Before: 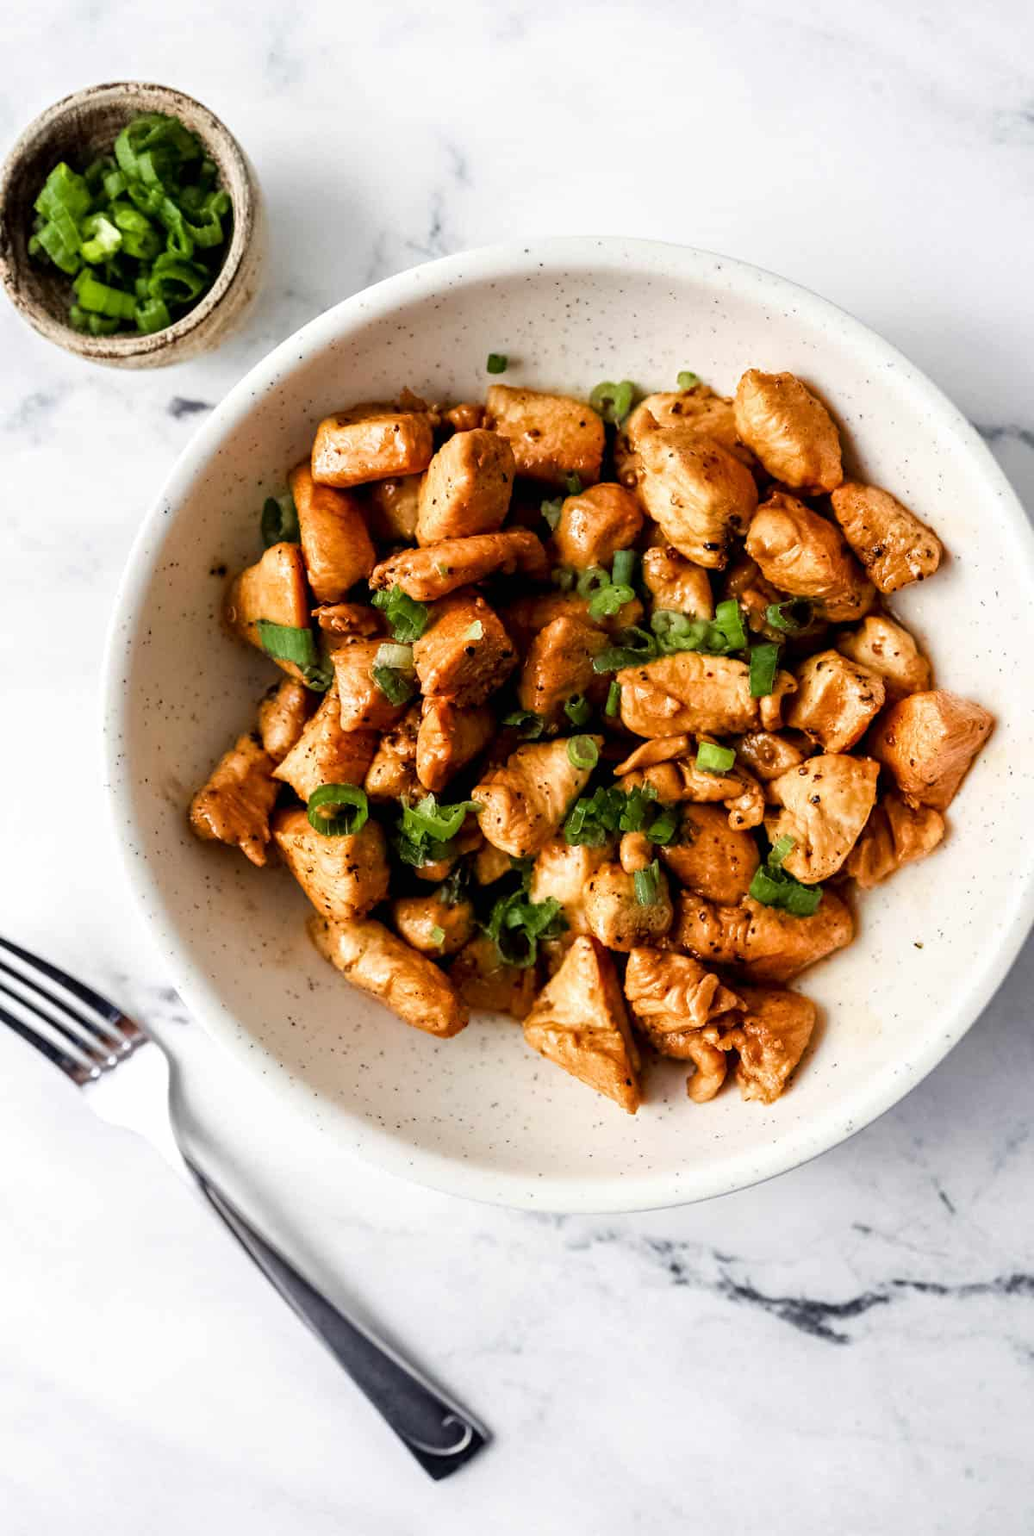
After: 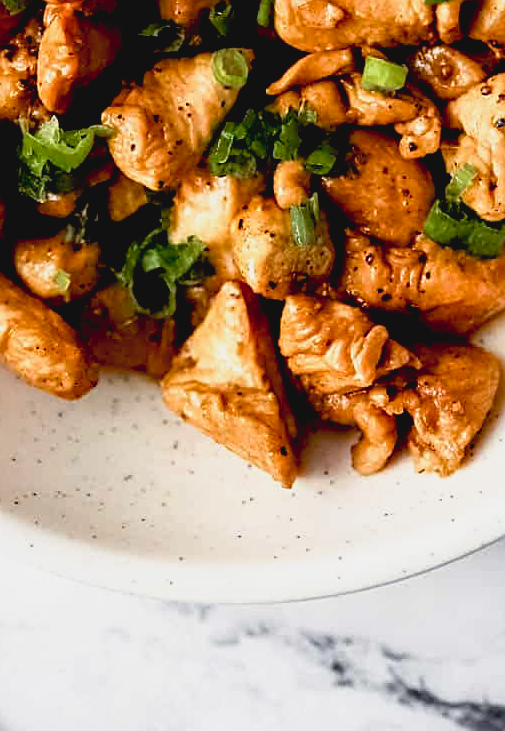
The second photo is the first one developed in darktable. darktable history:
sharpen: on, module defaults
contrast brightness saturation: contrast -0.1, saturation -0.1
crop: left 37.221%, top 45.169%, right 20.63%, bottom 13.777%
base curve: curves: ch0 [(0.017, 0) (0.425, 0.441) (0.844, 0.933) (1, 1)], preserve colors none
